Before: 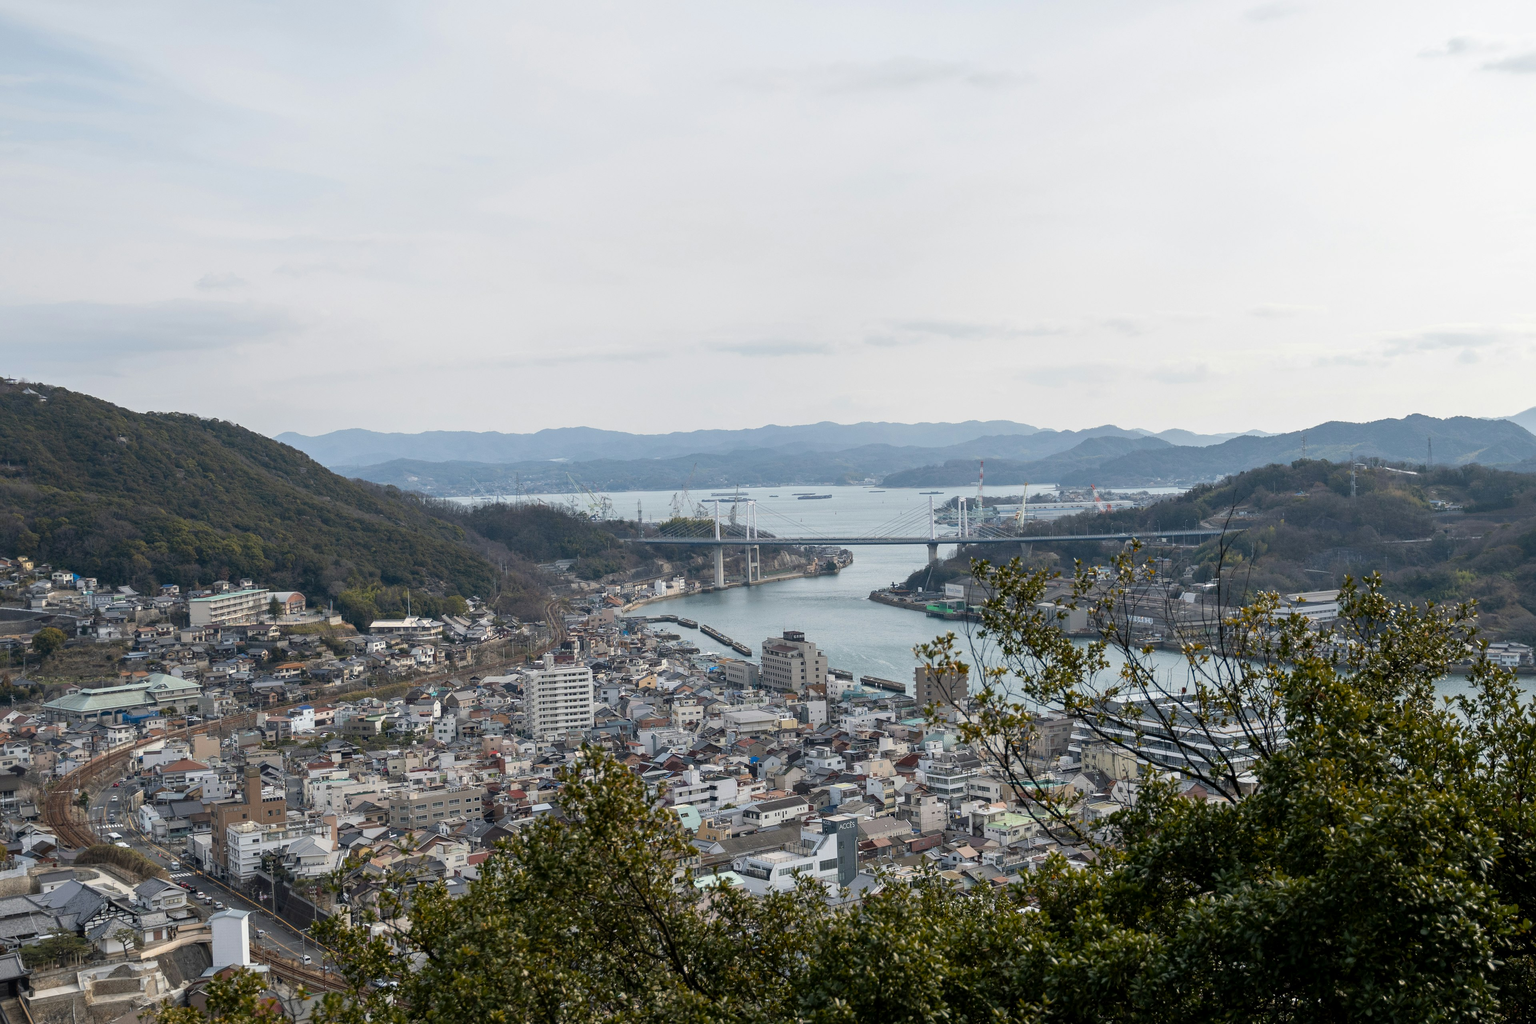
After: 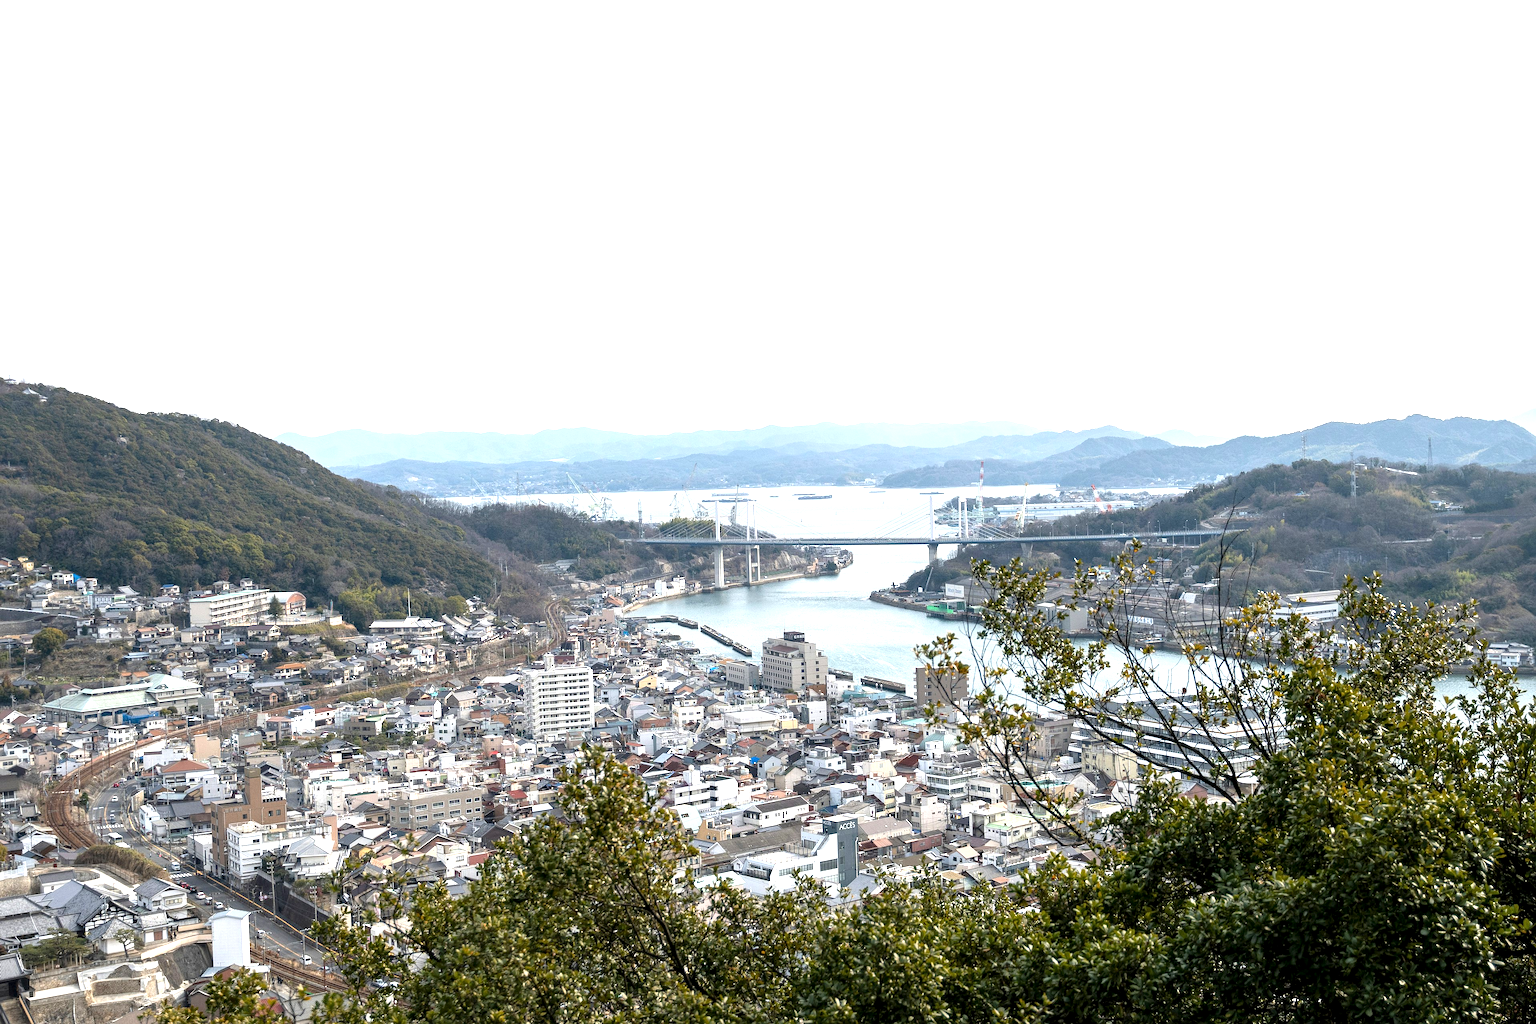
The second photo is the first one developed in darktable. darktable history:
local contrast: highlights 100%, shadows 100%, detail 119%, midtone range 0.2
sharpen: radius 1.25, amount 0.288, threshold 0.115
exposure: exposure 1.22 EV, compensate highlight preservation false
